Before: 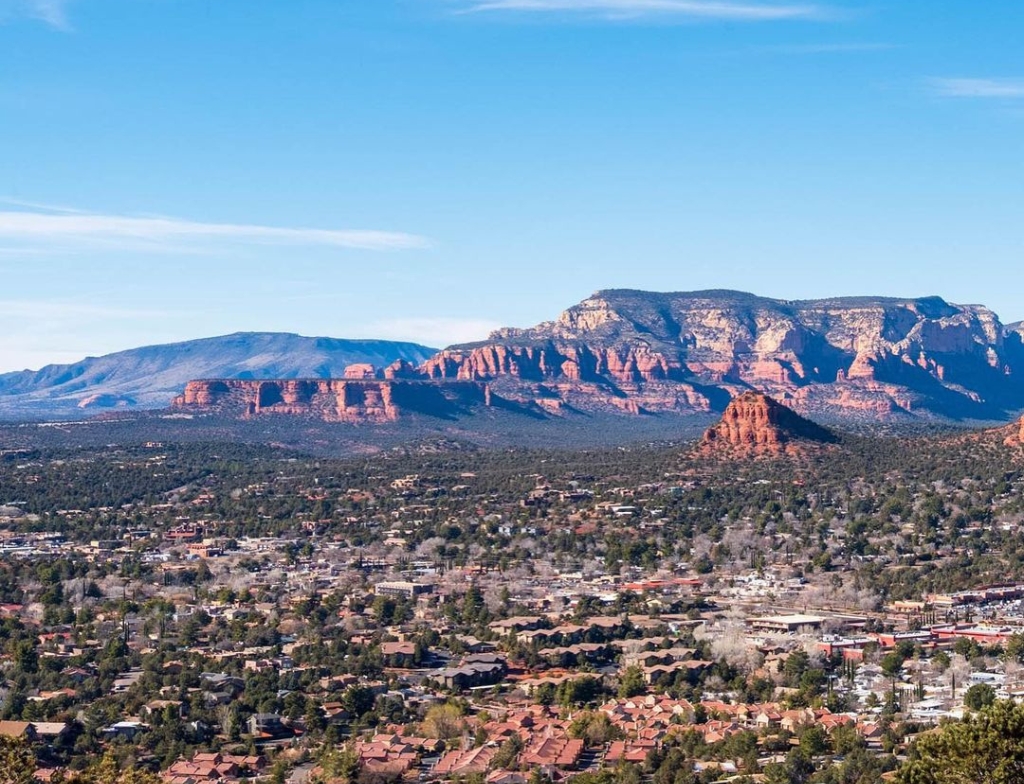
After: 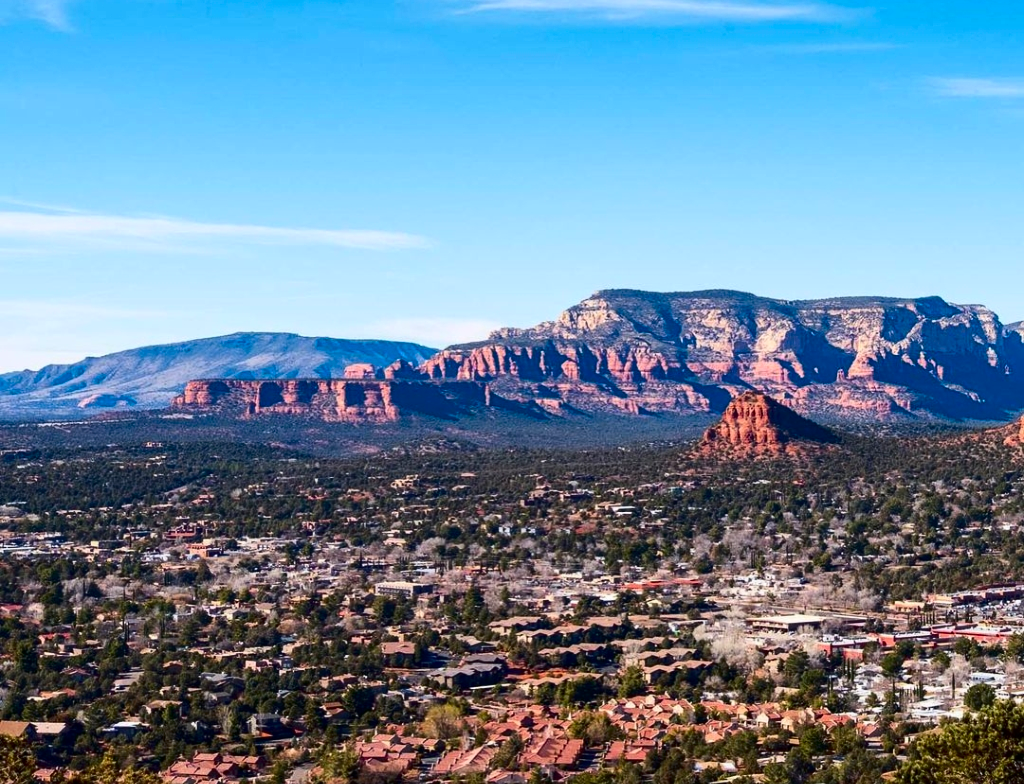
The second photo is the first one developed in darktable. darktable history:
contrast brightness saturation: contrast 0.193, brightness -0.11, saturation 0.212
